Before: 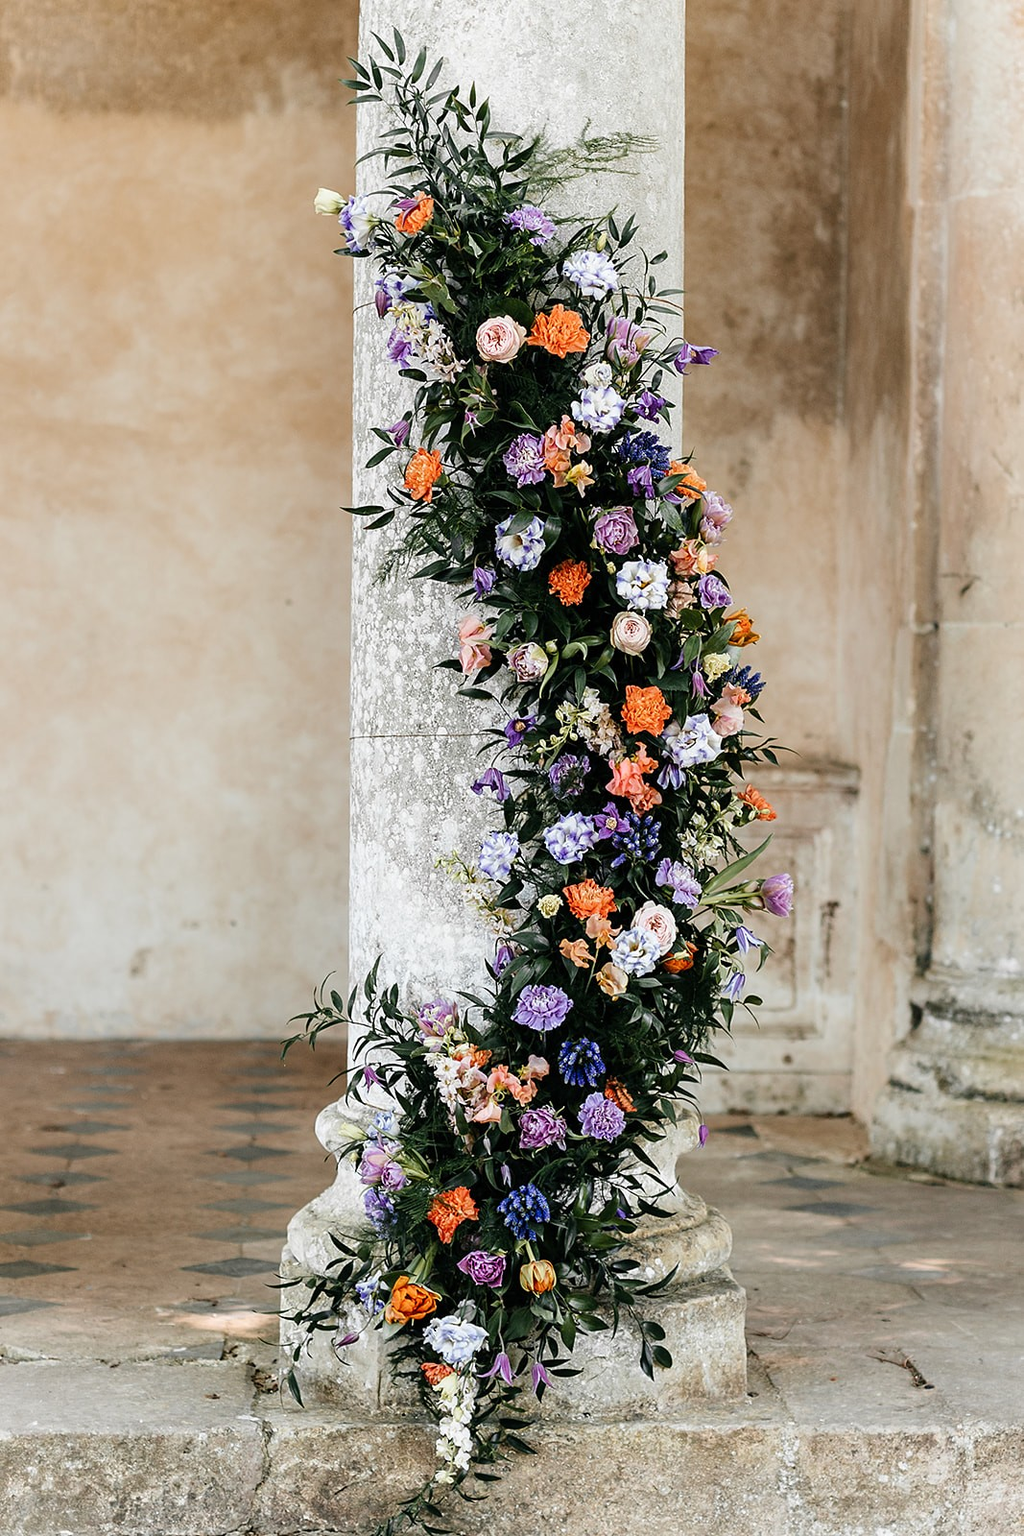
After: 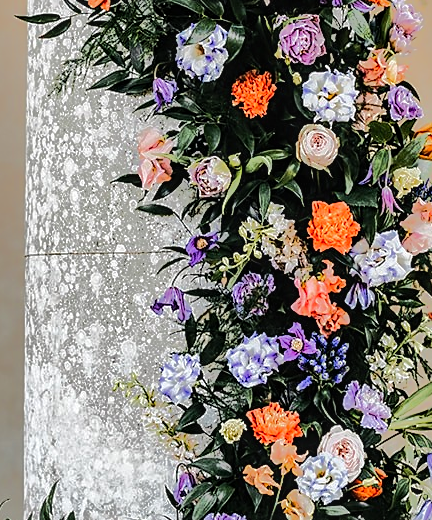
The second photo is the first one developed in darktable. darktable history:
tone equalizer: -8 EV -0.496 EV, -7 EV -0.347 EV, -6 EV -0.086 EV, -5 EV 0.376 EV, -4 EV 0.981 EV, -3 EV 0.819 EV, -2 EV -0.014 EV, -1 EV 0.123 EV, +0 EV -0.014 EV, edges refinement/feathering 500, mask exposure compensation -1.57 EV, preserve details no
crop: left 31.907%, top 32.071%, right 27.516%, bottom 35.414%
sharpen: amount 0.216
exposure: exposure -0.145 EV, compensate highlight preservation false
local contrast: detail 130%
shadows and highlights: white point adjustment 0.159, highlights -71.38, soften with gaussian
contrast brightness saturation: contrast 0.096, brightness 0.038, saturation 0.09
